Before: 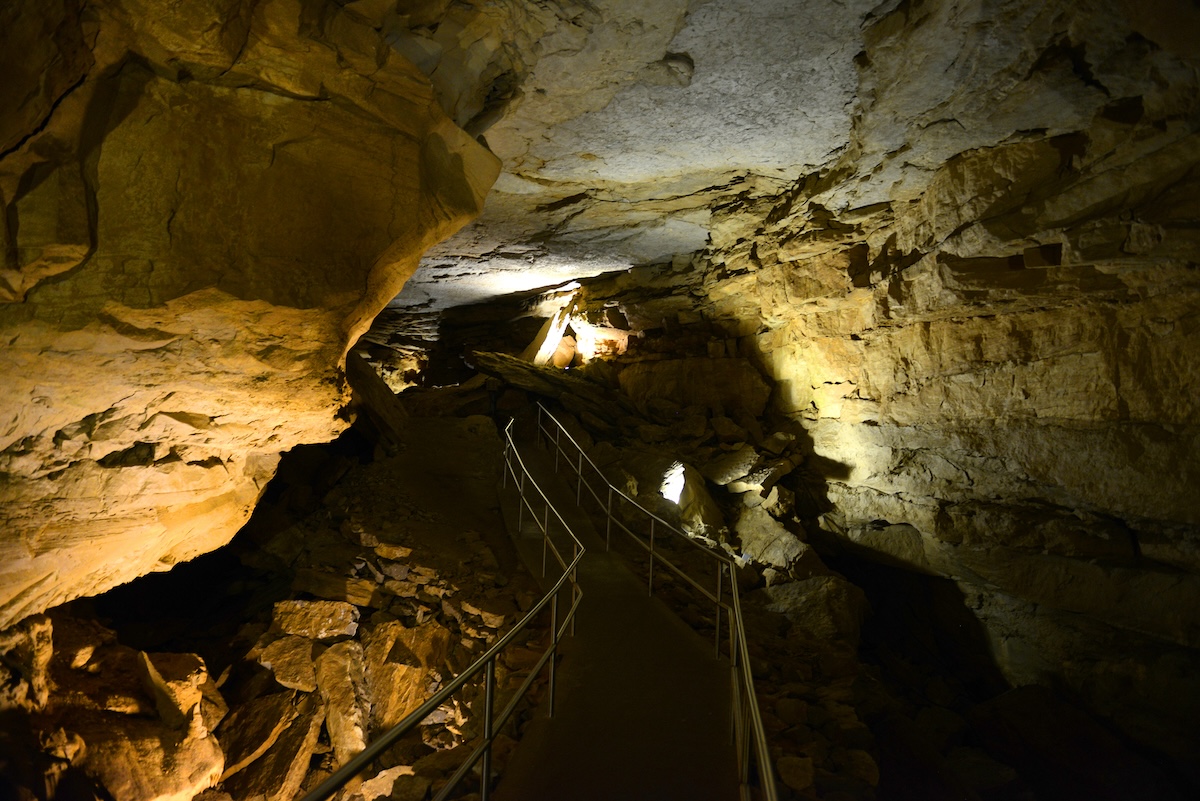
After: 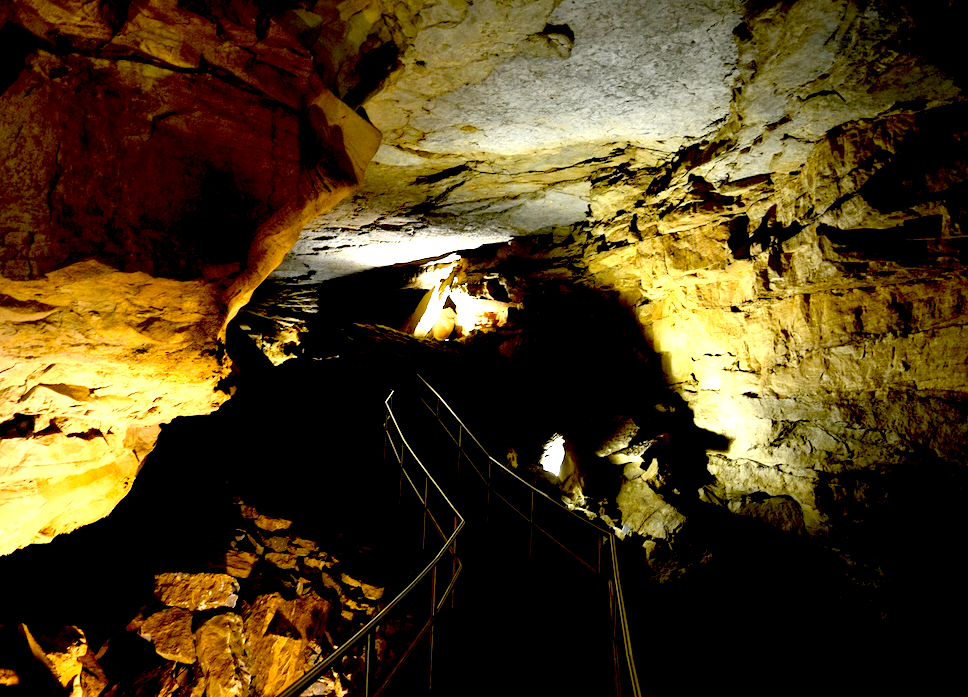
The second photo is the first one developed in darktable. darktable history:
crop: left 10.016%, top 3.569%, right 9.295%, bottom 9.347%
exposure: black level correction 0.033, exposure 0.908 EV, compensate highlight preservation false
